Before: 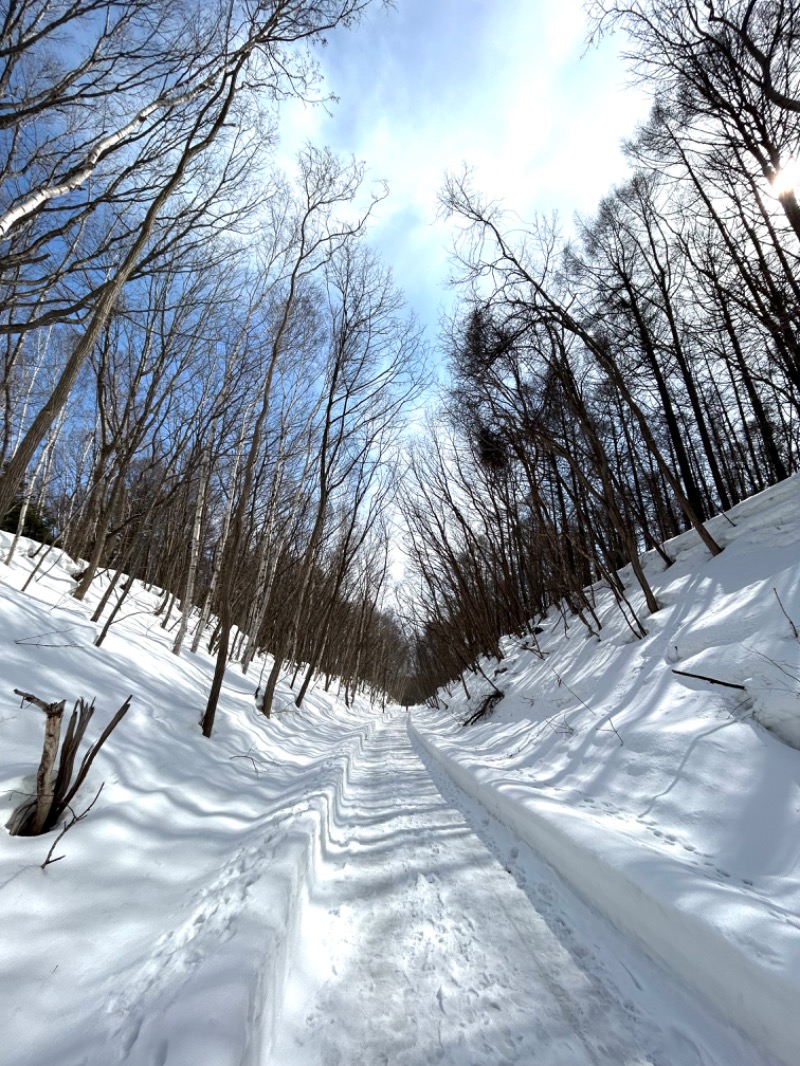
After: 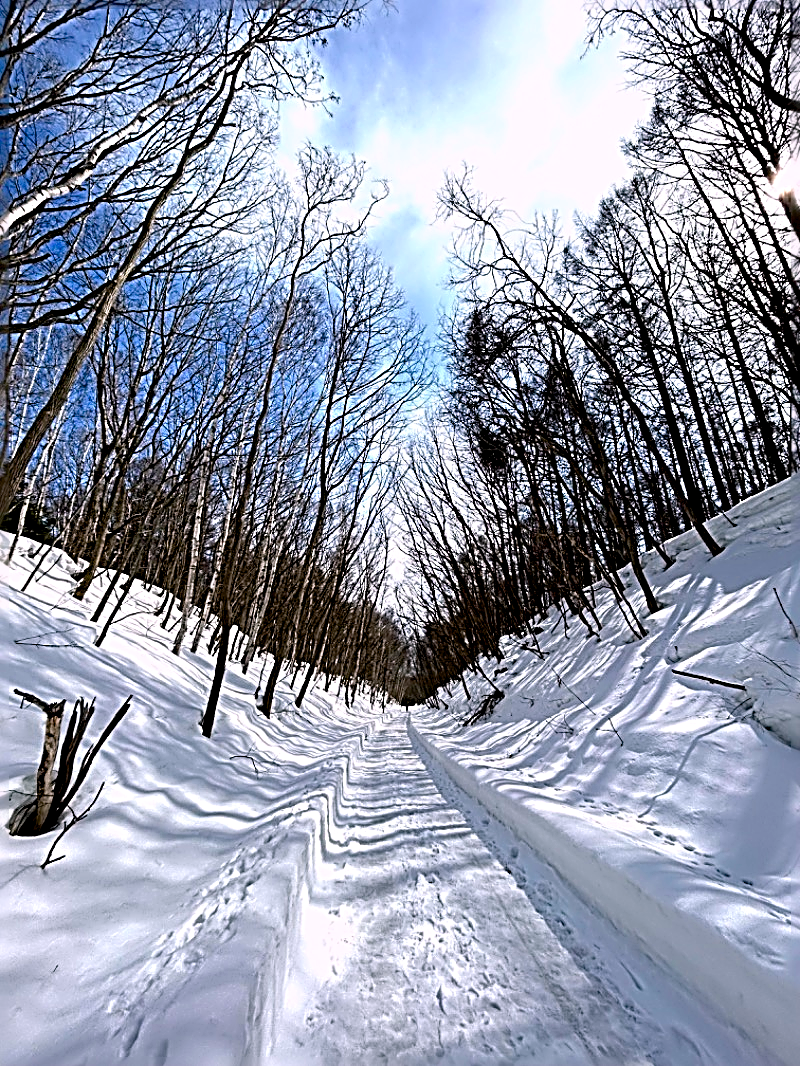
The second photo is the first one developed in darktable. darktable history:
sharpen: radius 3.202, amount 1.734
color balance rgb: highlights gain › chroma 1.533%, highlights gain › hue 308.88°, global offset › luminance -0.88%, perceptual saturation grading › global saturation 25.525%, global vibrance 15.765%, saturation formula JzAzBz (2021)
